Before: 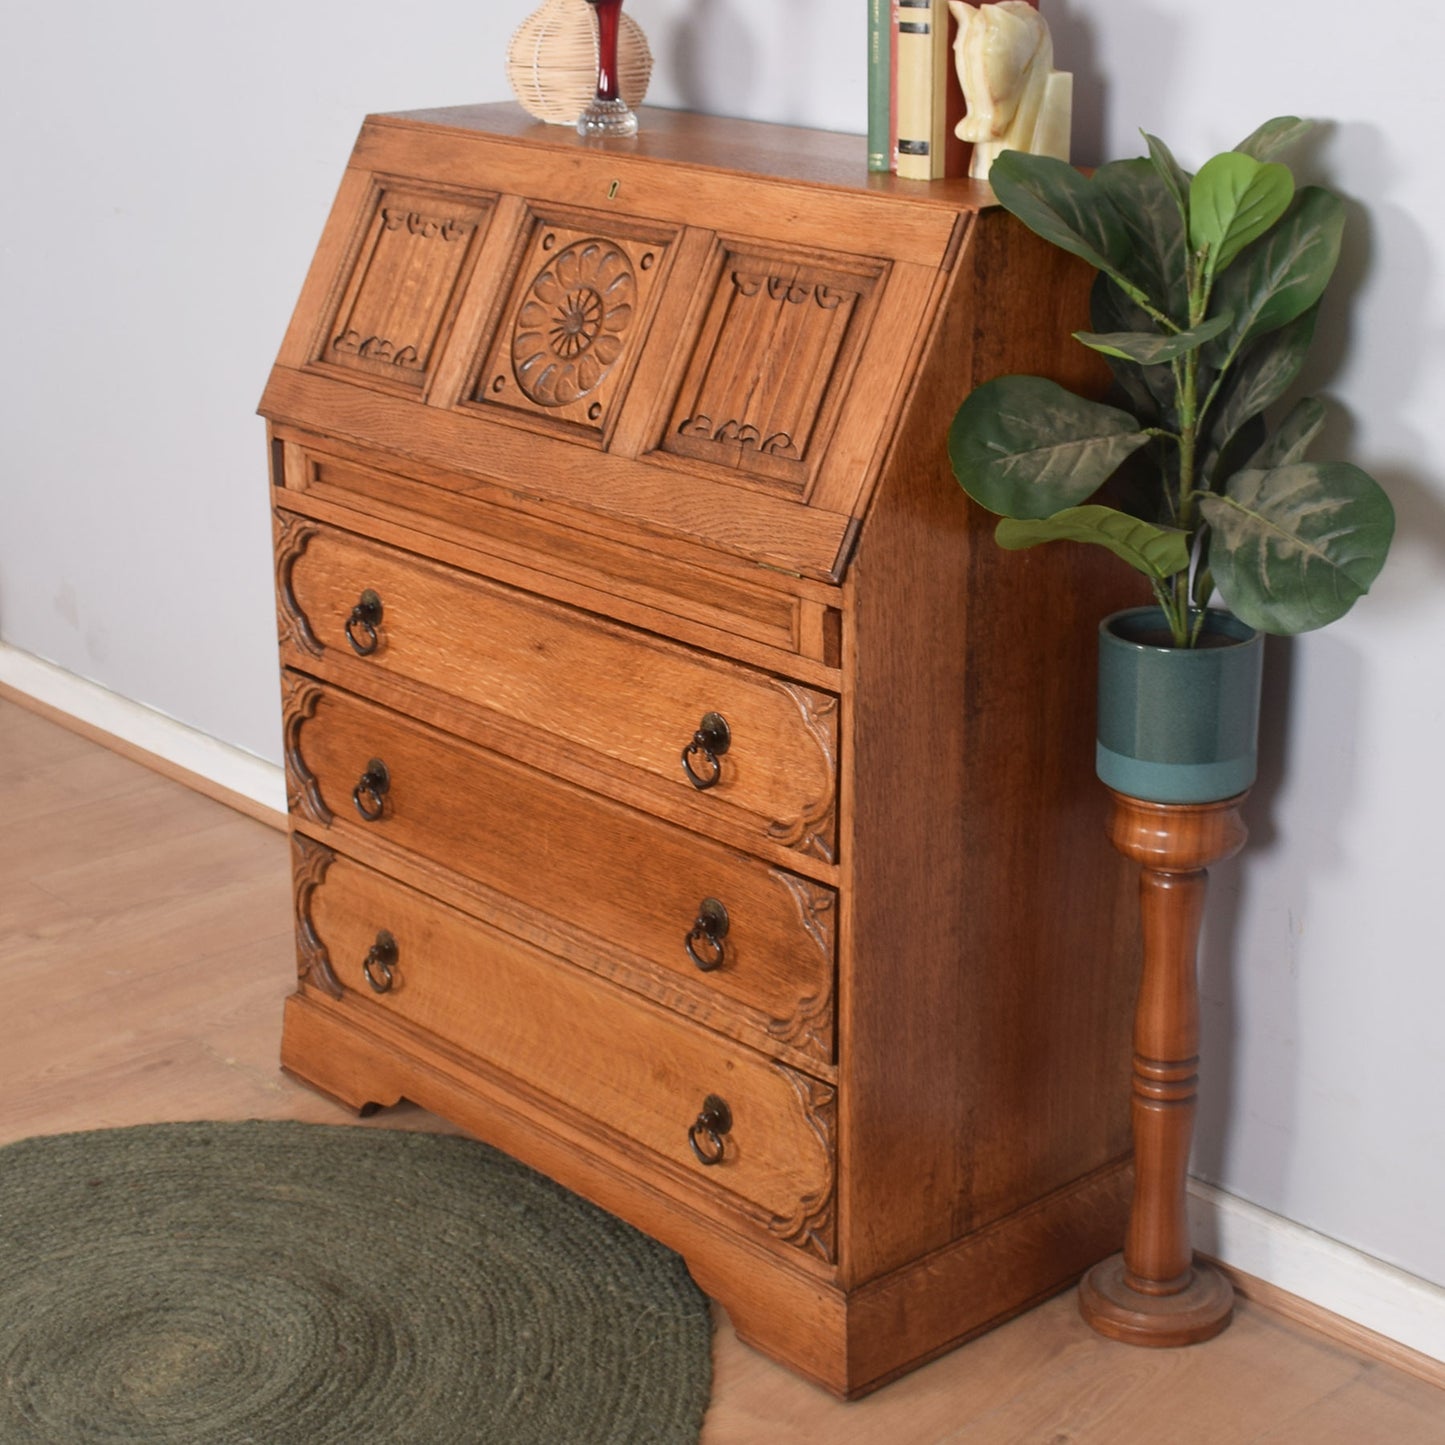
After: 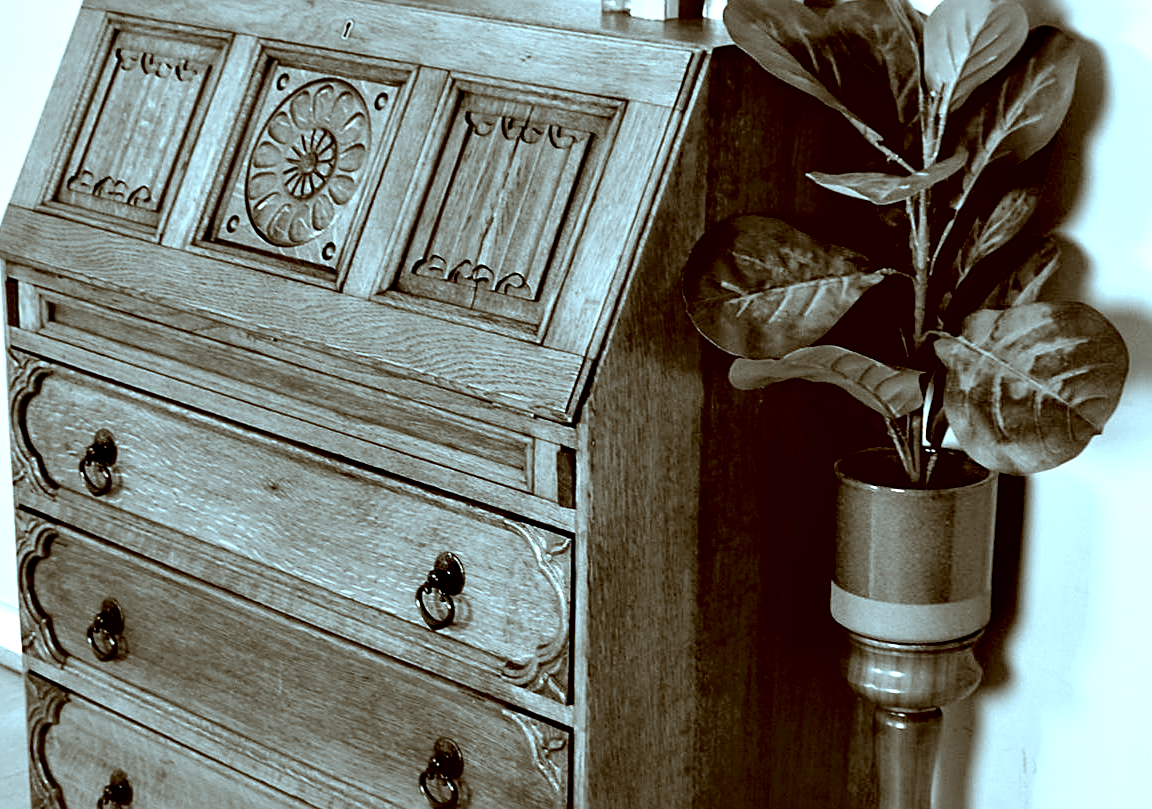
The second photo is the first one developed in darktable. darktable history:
sharpen: on, module defaults
crop: left 18.417%, top 11.122%, right 1.831%, bottom 32.829%
exposure: black level correction 0.035, exposure 0.907 EV, compensate exposure bias true, compensate highlight preservation false
color correction: highlights a* -14.74, highlights b* -16.67, shadows a* 10.05, shadows b* 30.11
color calibration: output gray [0.21, 0.42, 0.37, 0], gray › normalize channels true, x 0.369, y 0.382, temperature 4319.59 K, gamut compression 0.001
contrast equalizer: octaves 7, y [[0.6 ×6], [0.55 ×6], [0 ×6], [0 ×6], [0 ×6]], mix 0.749
